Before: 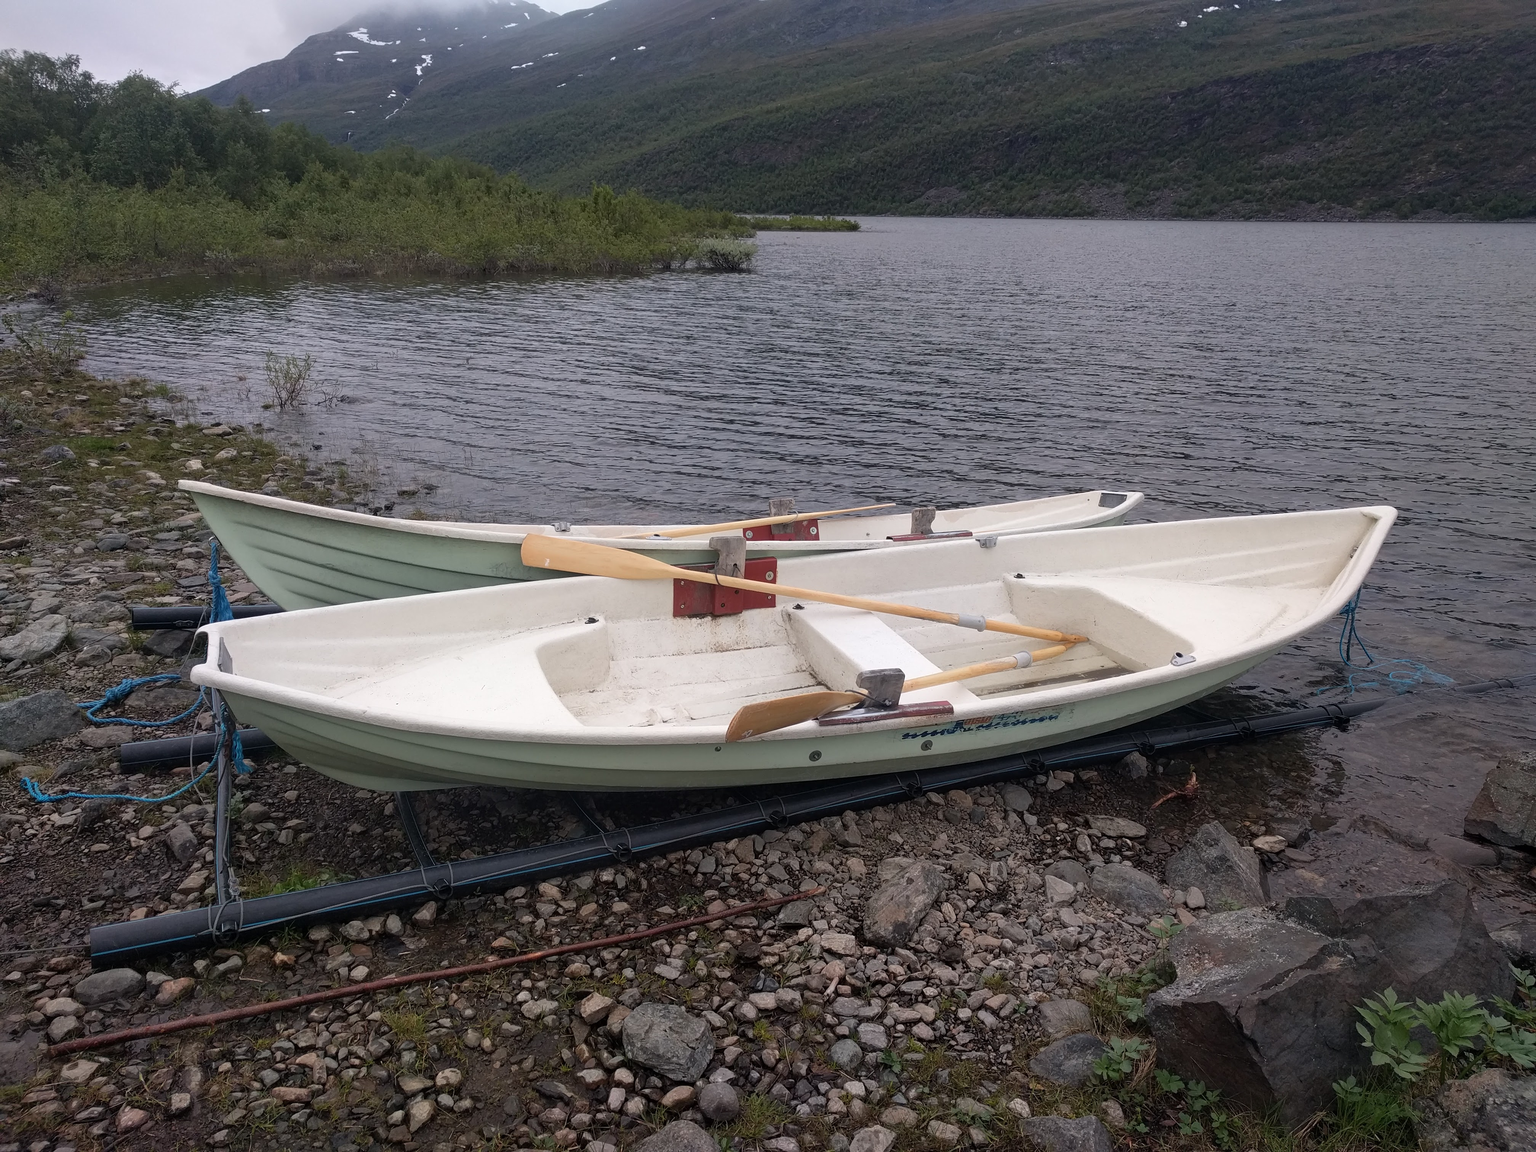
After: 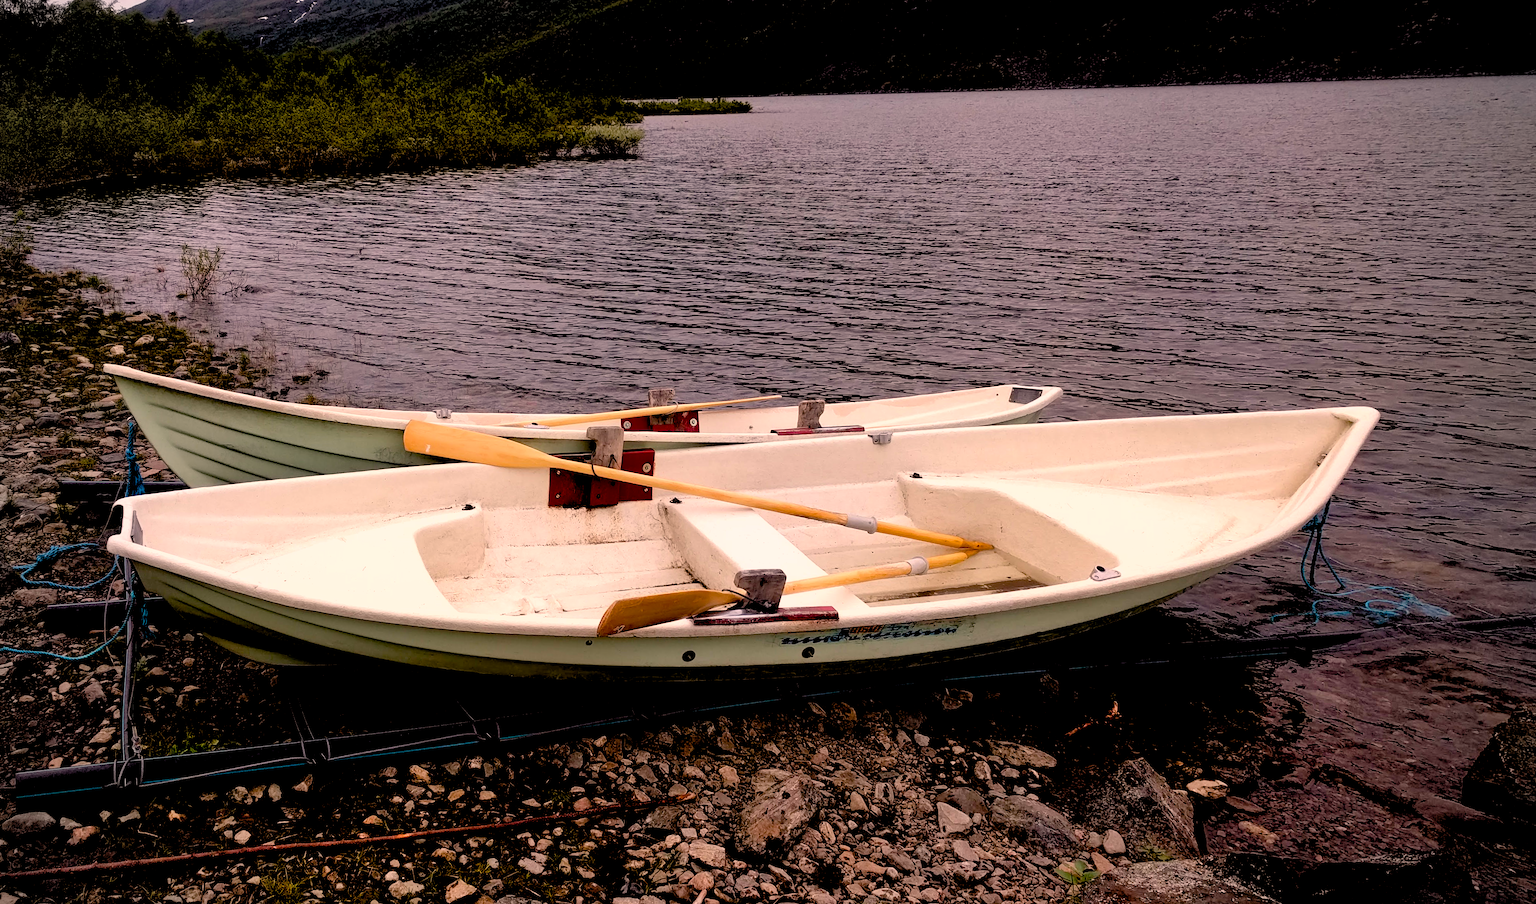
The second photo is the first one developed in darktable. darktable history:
exposure: black level correction 0.056, exposure -0.039 EV, compensate highlight preservation false
color balance rgb: perceptual saturation grading › global saturation 25%, global vibrance 10%
vignetting: unbound false
crop: left 1.507%, top 6.147%, right 1.379%, bottom 6.637%
rgb levels: levels [[0.01, 0.419, 0.839], [0, 0.5, 1], [0, 0.5, 1]]
white balance: red 1.127, blue 0.943
rotate and perspective: rotation 1.69°, lens shift (vertical) -0.023, lens shift (horizontal) -0.291, crop left 0.025, crop right 0.988, crop top 0.092, crop bottom 0.842
shadows and highlights: radius 125.46, shadows 30.51, highlights -30.51, low approximation 0.01, soften with gaussian
